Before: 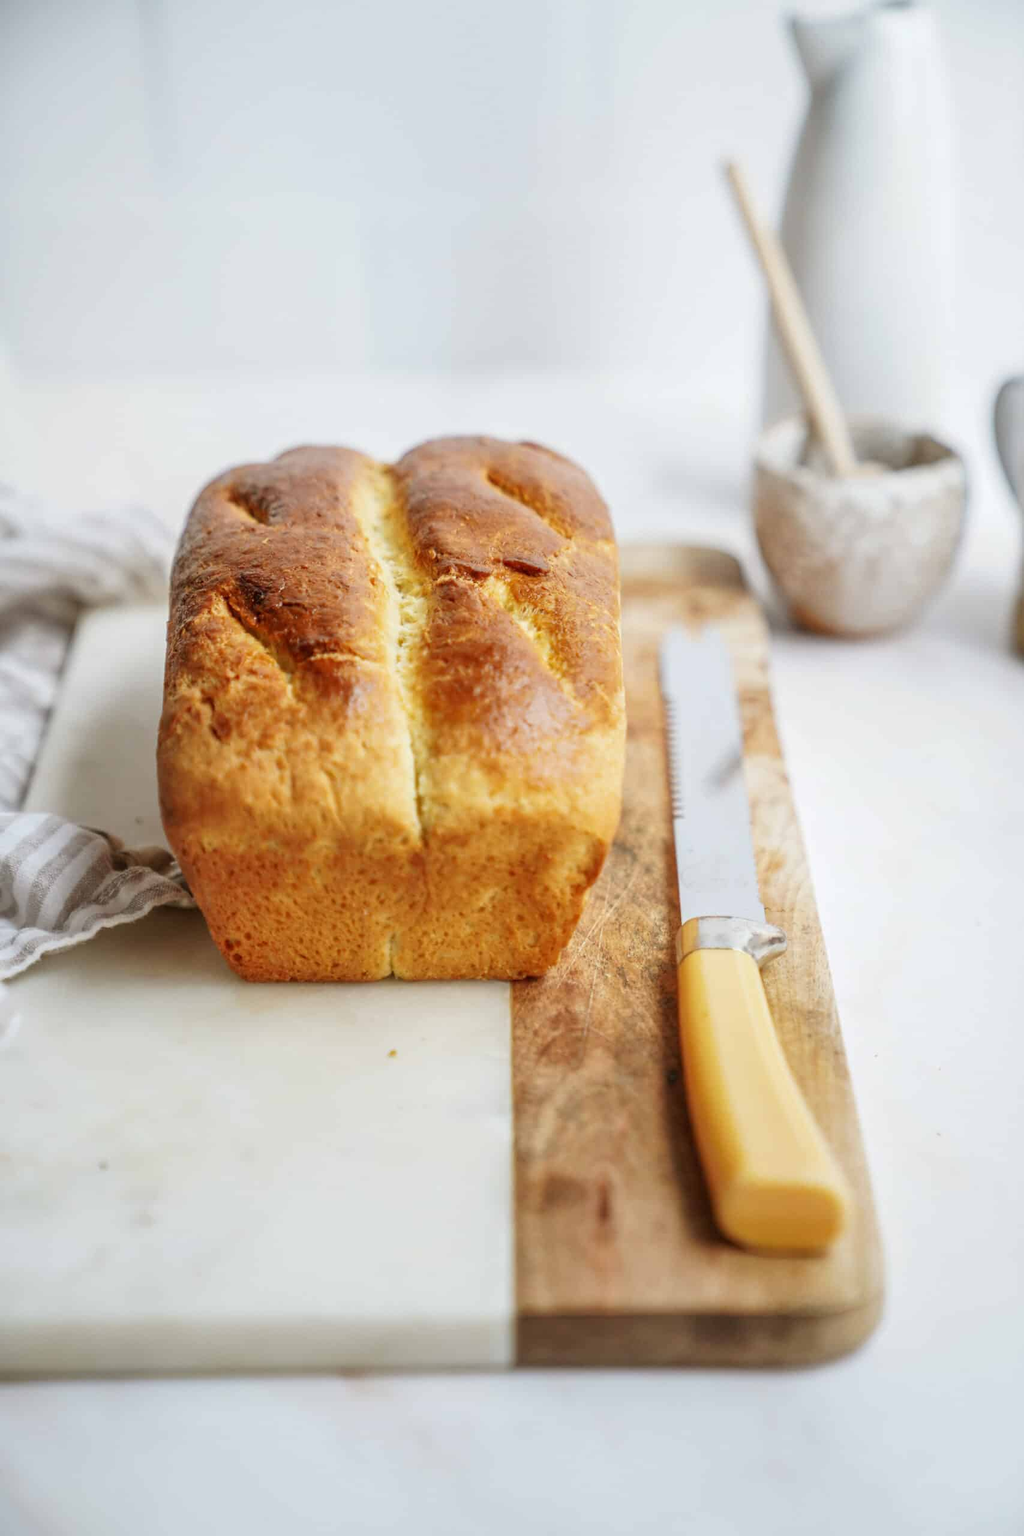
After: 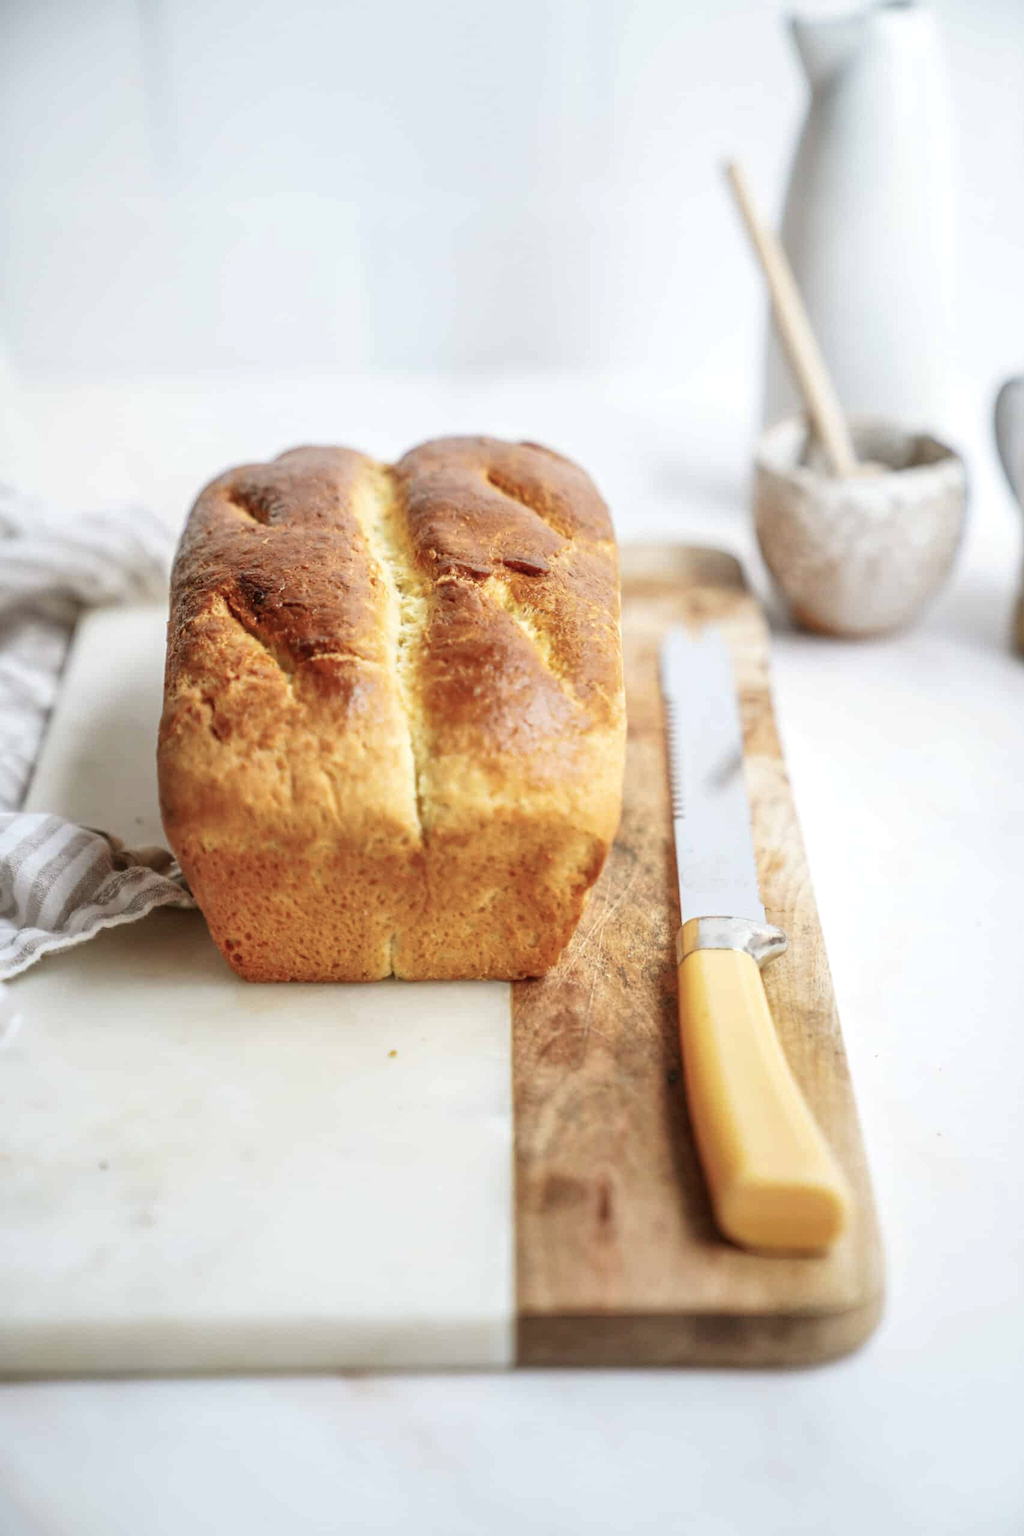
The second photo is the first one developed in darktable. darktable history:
color balance rgb: highlights gain › luminance 14.559%, linear chroma grading › shadows -7.142%, linear chroma grading › highlights -7.48%, linear chroma grading › global chroma -10.556%, linear chroma grading › mid-tones -8.333%, perceptual saturation grading › global saturation 0.727%, global vibrance 20%
